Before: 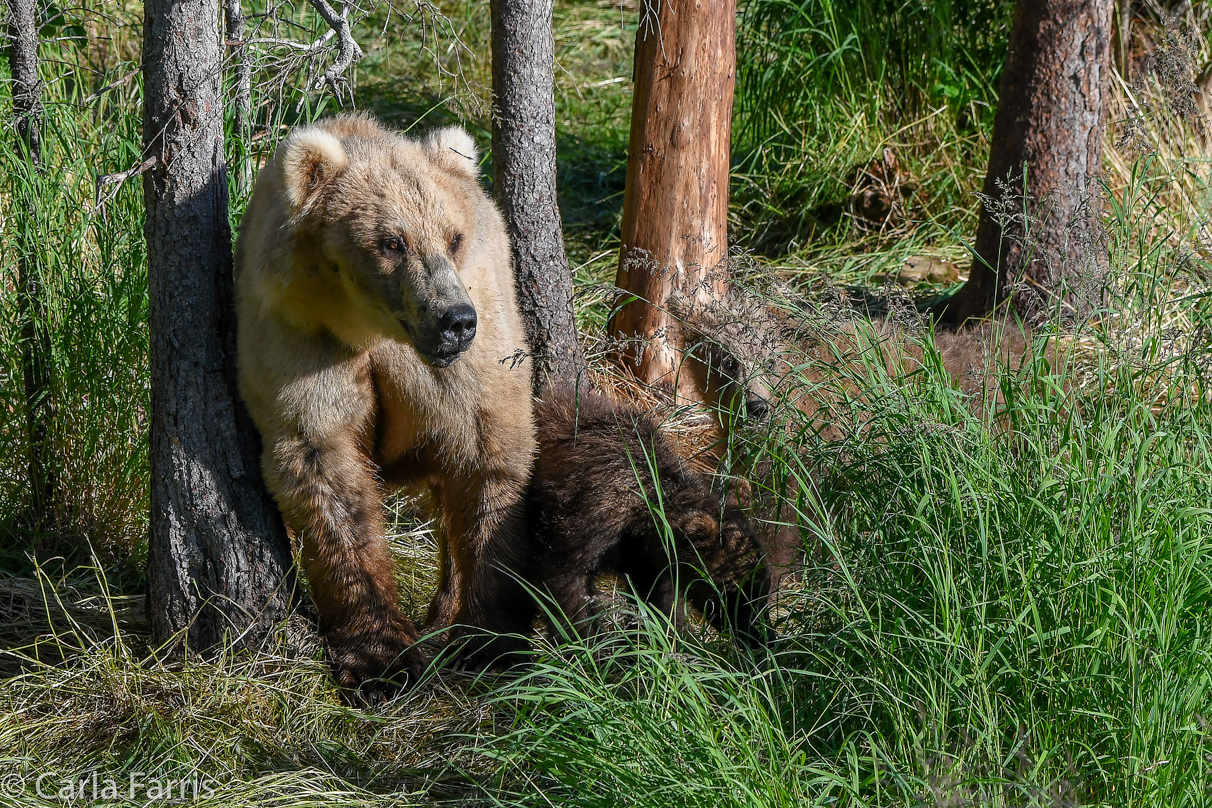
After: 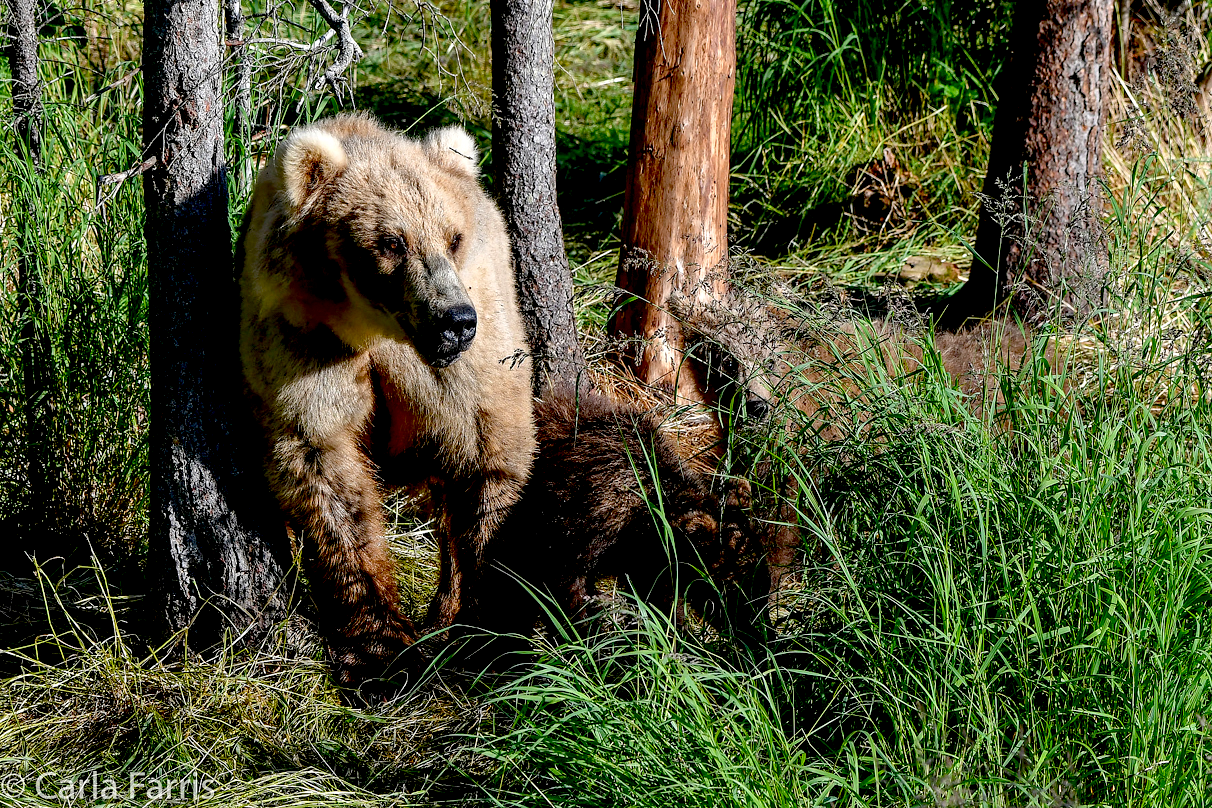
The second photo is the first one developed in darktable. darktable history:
shadows and highlights: radius 109.13, shadows 24.11, highlights -58.17, low approximation 0.01, soften with gaussian
exposure: black level correction 0.032, exposure 0.309 EV, compensate highlight preservation false
